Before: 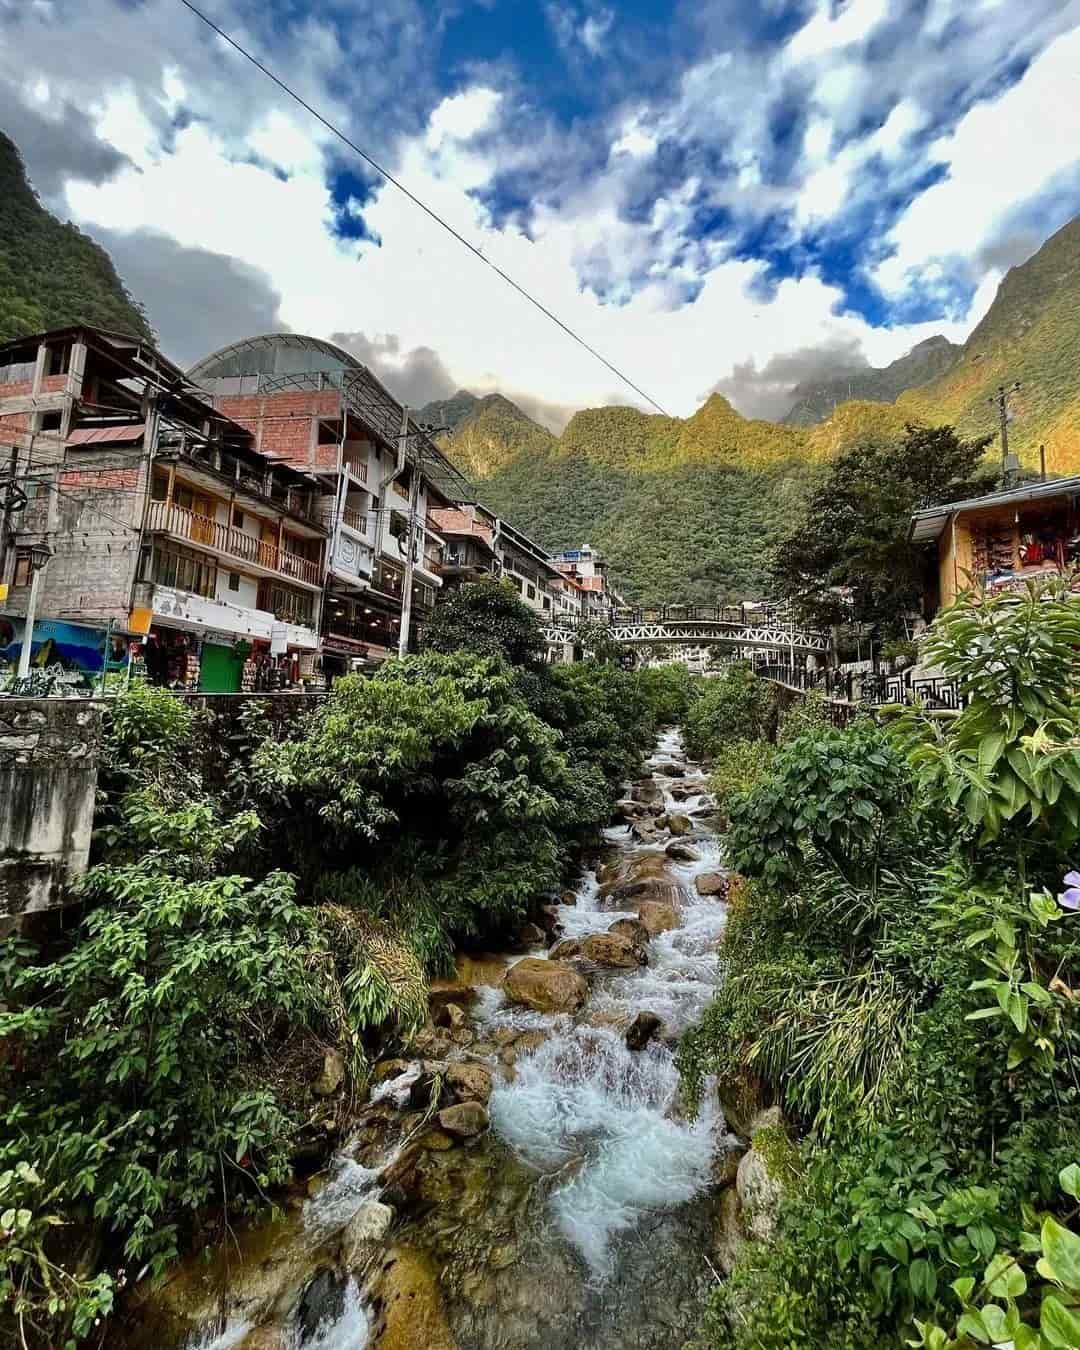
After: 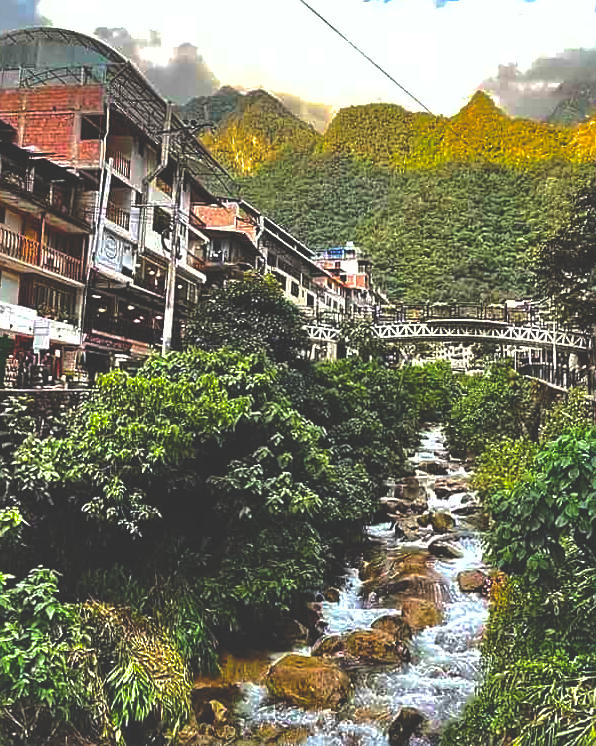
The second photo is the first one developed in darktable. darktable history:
rotate and perspective: rotation 0.174°, lens shift (vertical) 0.013, lens shift (horizontal) 0.019, shear 0.001, automatic cropping original format, crop left 0.007, crop right 0.991, crop top 0.016, crop bottom 0.997
color balance rgb: linear chroma grading › global chroma 10%, perceptual saturation grading › global saturation 30%, global vibrance 10%
crop and rotate: left 22.13%, top 22.054%, right 22.026%, bottom 22.102%
sharpen: on, module defaults
exposure: black level correction 0, exposure 0.7 EV, compensate exposure bias true, compensate highlight preservation false
rgb curve: curves: ch0 [(0, 0.186) (0.314, 0.284) (0.775, 0.708) (1, 1)], compensate middle gray true, preserve colors none
shadows and highlights: shadows 30
